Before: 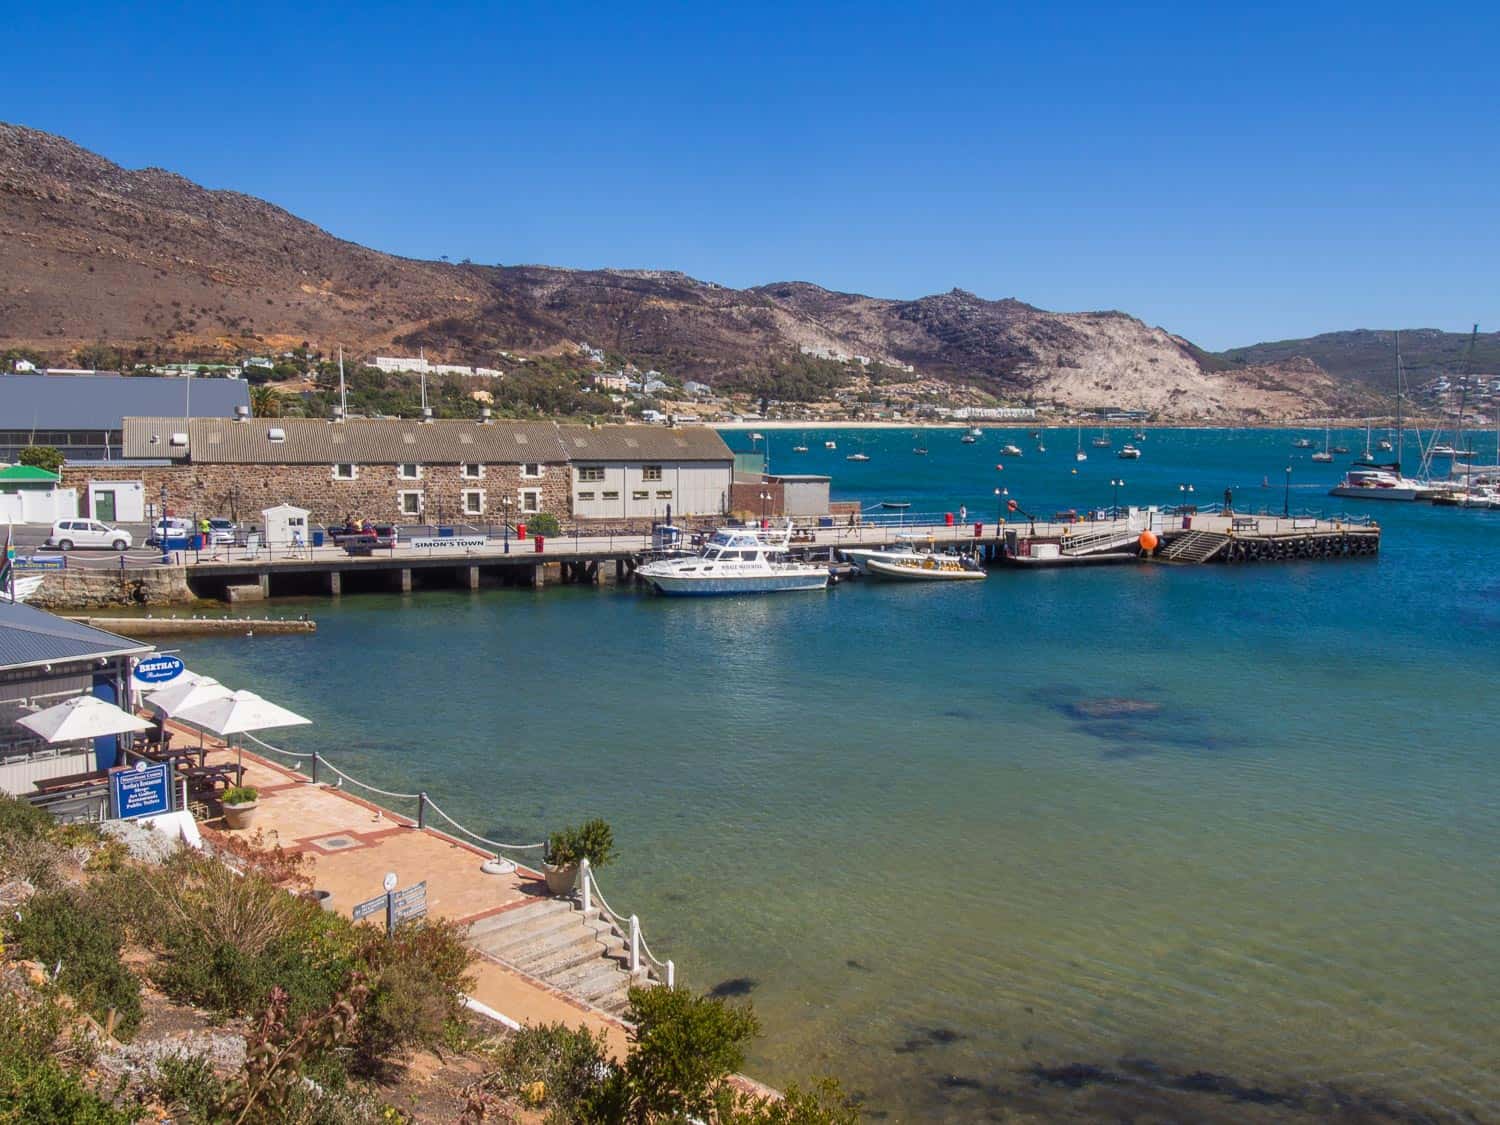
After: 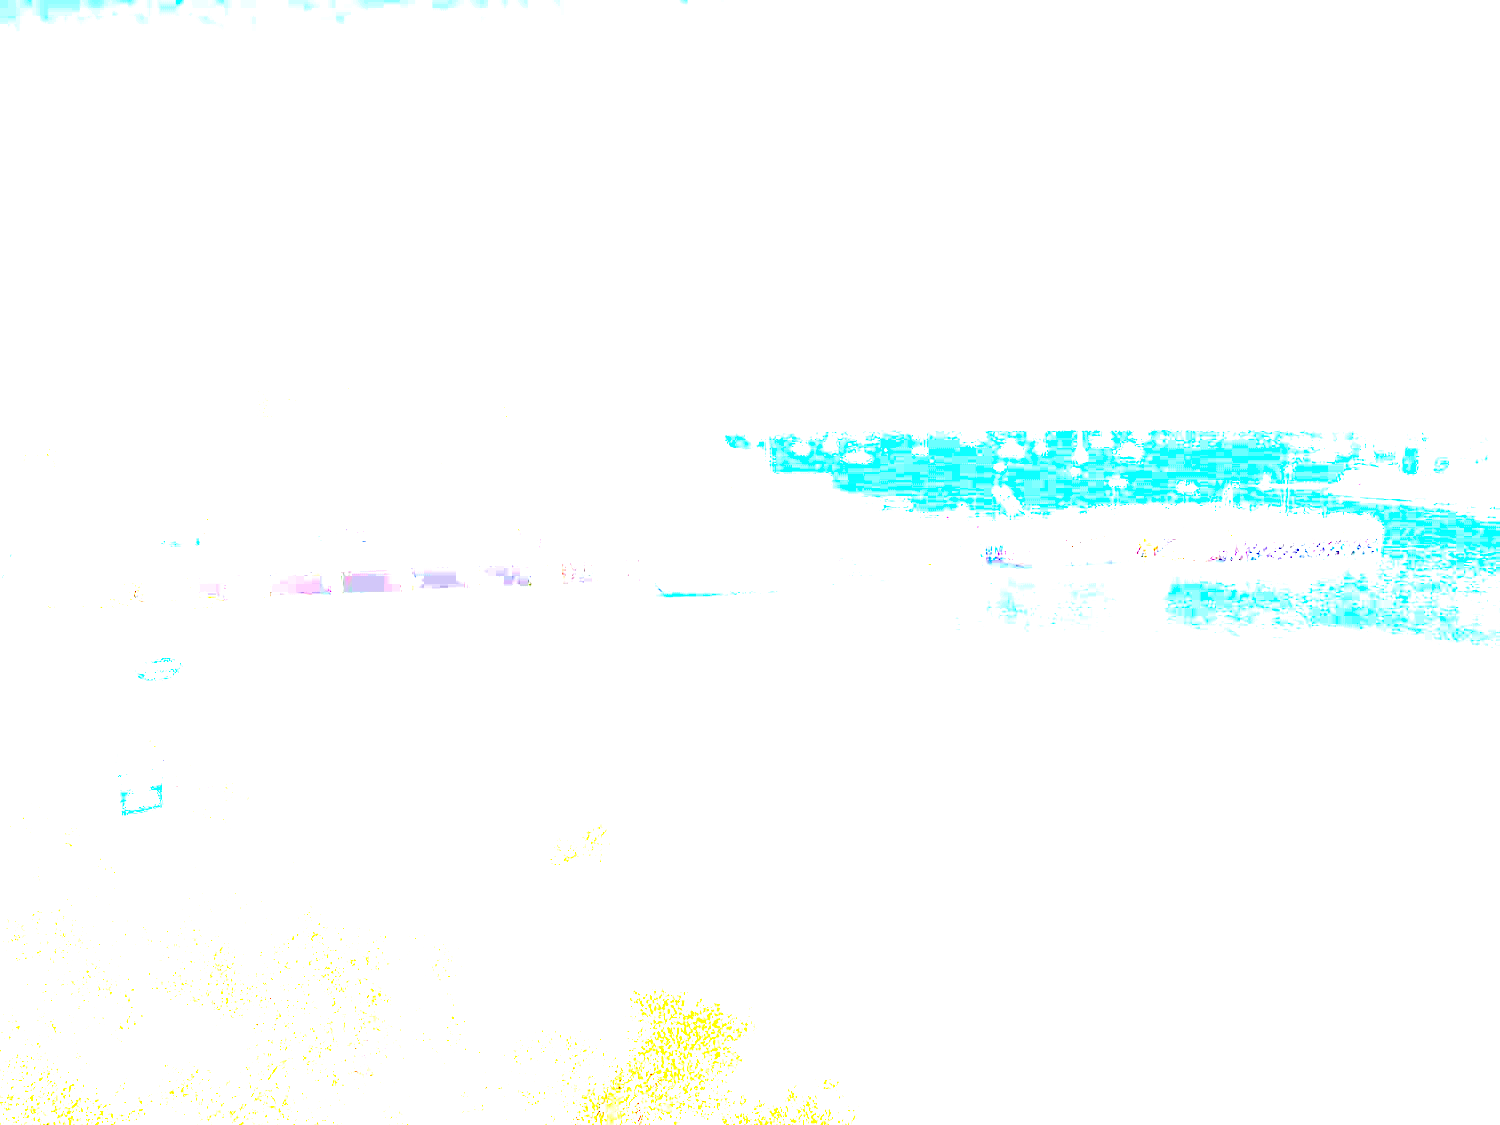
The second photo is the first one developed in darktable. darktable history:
exposure: exposure 7.9 EV, compensate exposure bias true, compensate highlight preservation false
local contrast: mode bilateral grid, contrast 15, coarseness 36, detail 105%, midtone range 0.2
